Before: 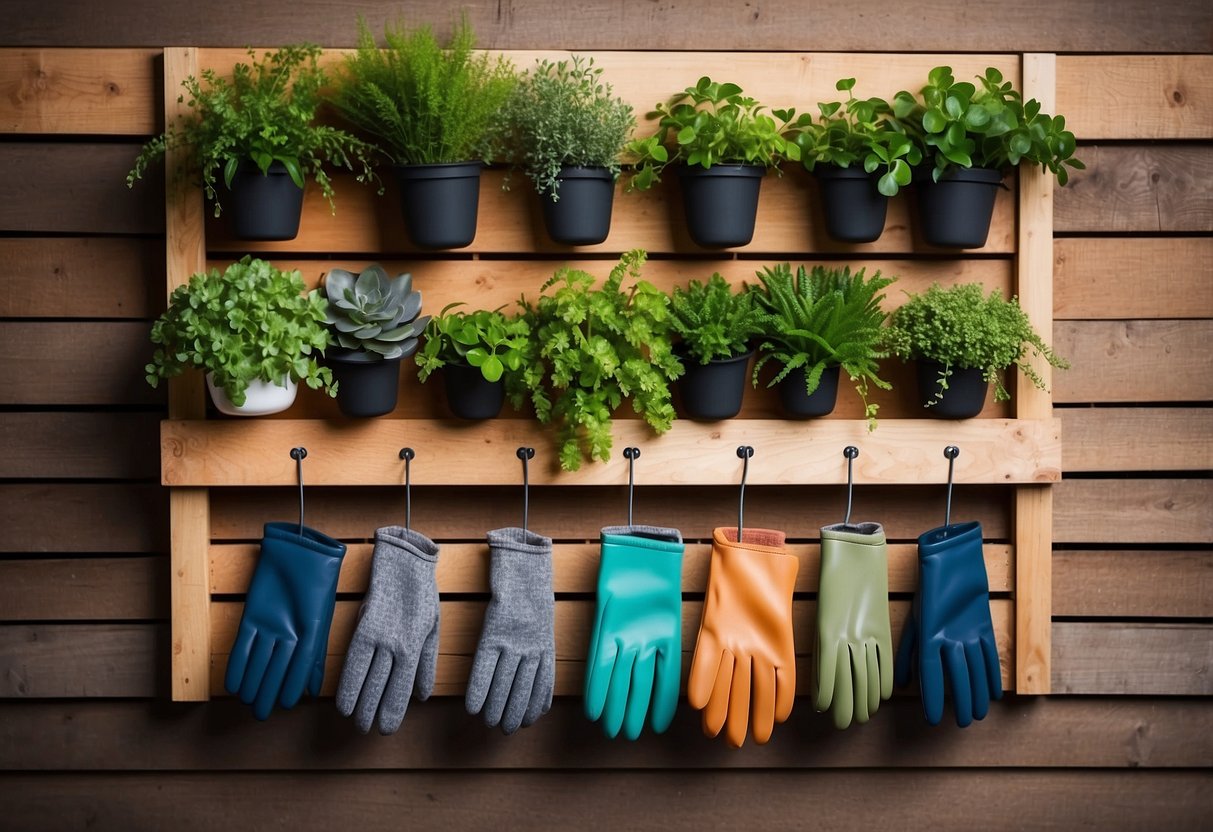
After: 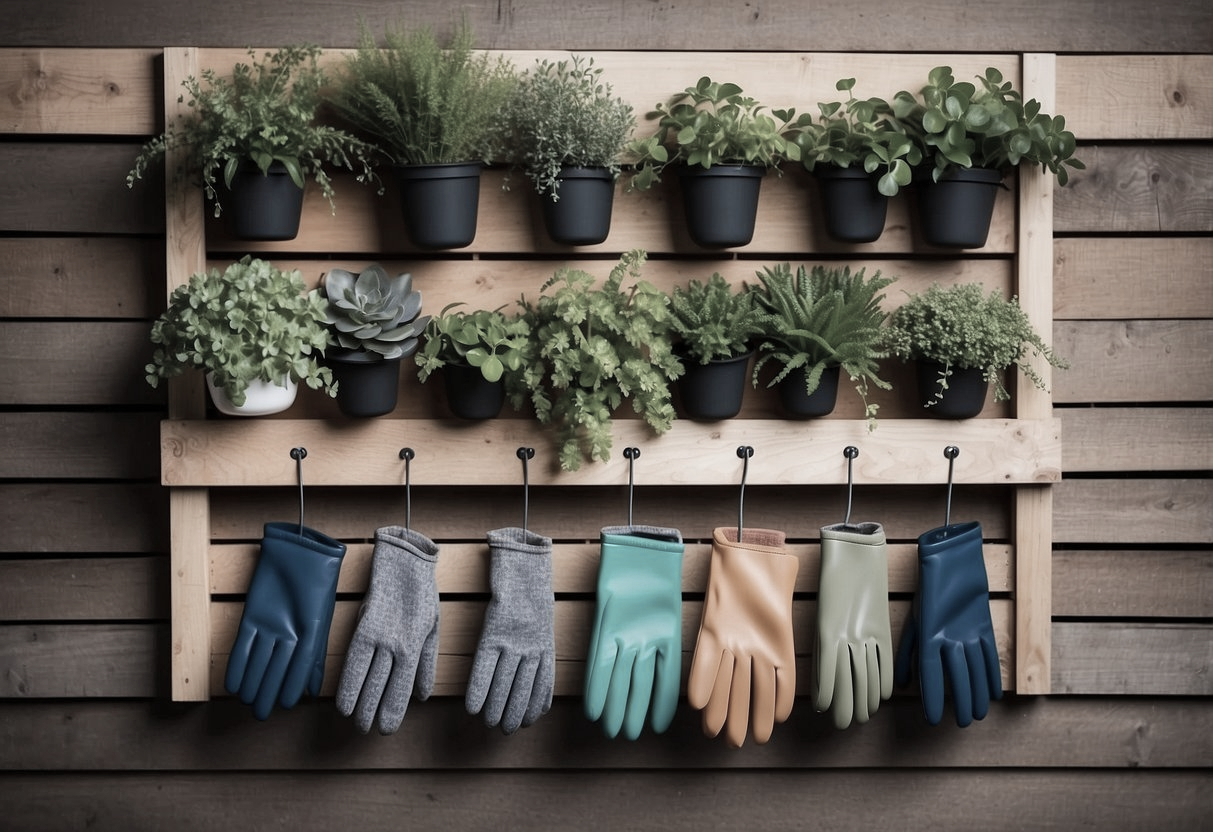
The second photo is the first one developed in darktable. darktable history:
color zones: curves: ch1 [(0.238, 0.163) (0.476, 0.2) (0.733, 0.322) (0.848, 0.134)]
shadows and highlights: radius 108.06, shadows 41.23, highlights -72.29, low approximation 0.01, soften with gaussian
